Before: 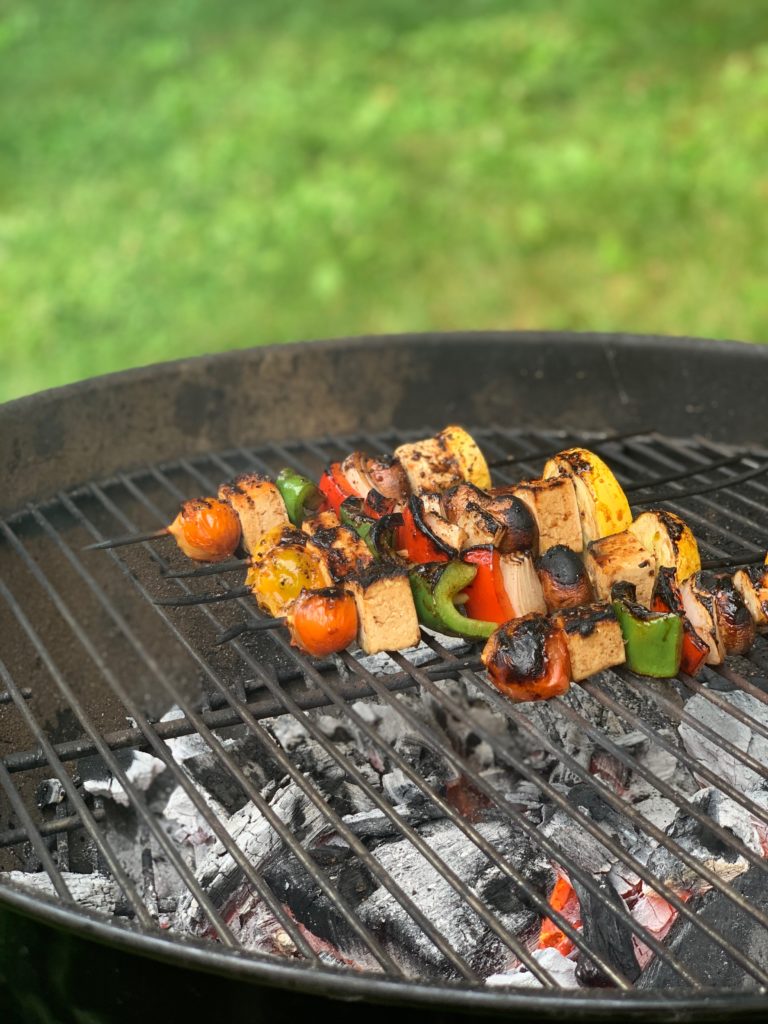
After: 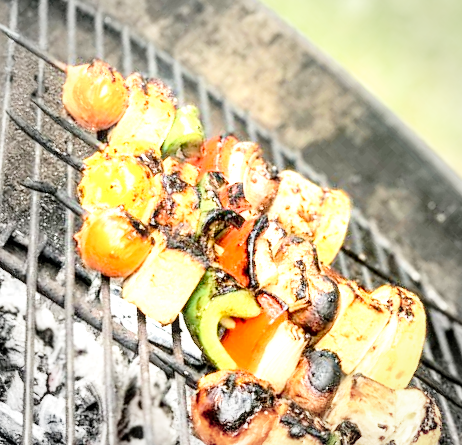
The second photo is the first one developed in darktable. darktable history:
exposure: black level correction 0, exposure 0.499 EV, compensate exposure bias true, compensate highlight preservation false
crop and rotate: angle -44.51°, top 16.709%, right 0.831%, bottom 11.675%
base curve: curves: ch0 [(0, 0) (0.028, 0.03) (0.121, 0.232) (0.46, 0.748) (0.859, 0.968) (1, 1)], preserve colors none
vignetting: fall-off start 67.23%, brightness -0.207, width/height ratio 1.015, unbound false
local contrast: highlights 65%, shadows 54%, detail 168%, midtone range 0.518
tone equalizer: -7 EV 0.153 EV, -6 EV 0.632 EV, -5 EV 1.19 EV, -4 EV 1.37 EV, -3 EV 1.13 EV, -2 EV 0.6 EV, -1 EV 0.163 EV, edges refinement/feathering 500, mask exposure compensation -1.57 EV, preserve details no
